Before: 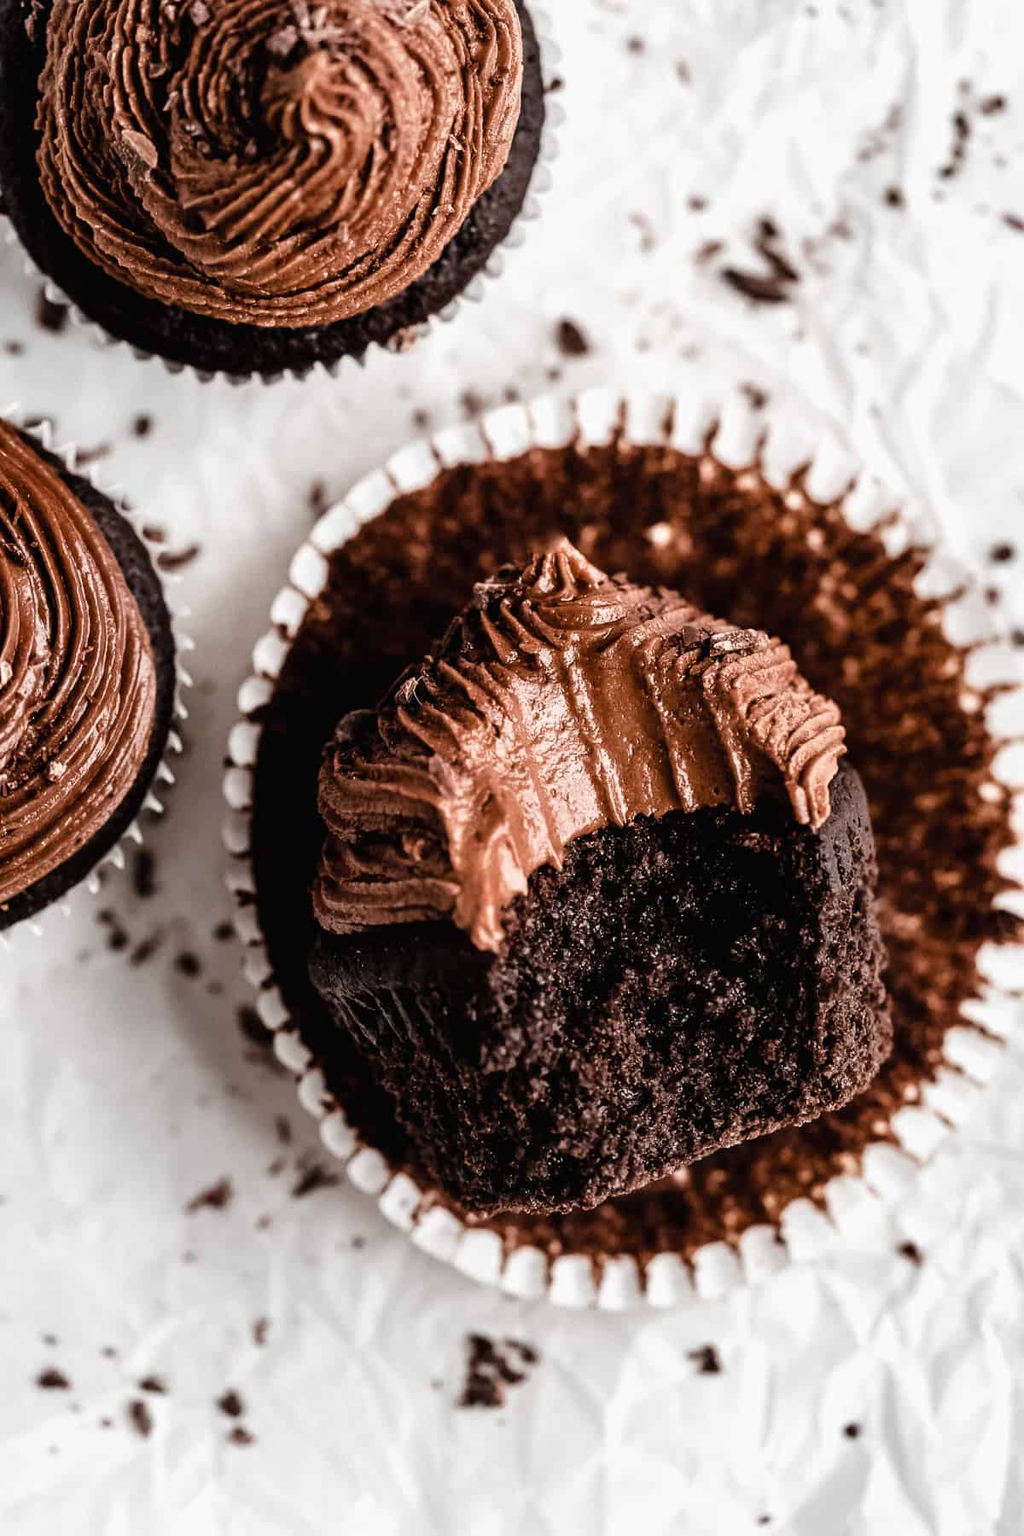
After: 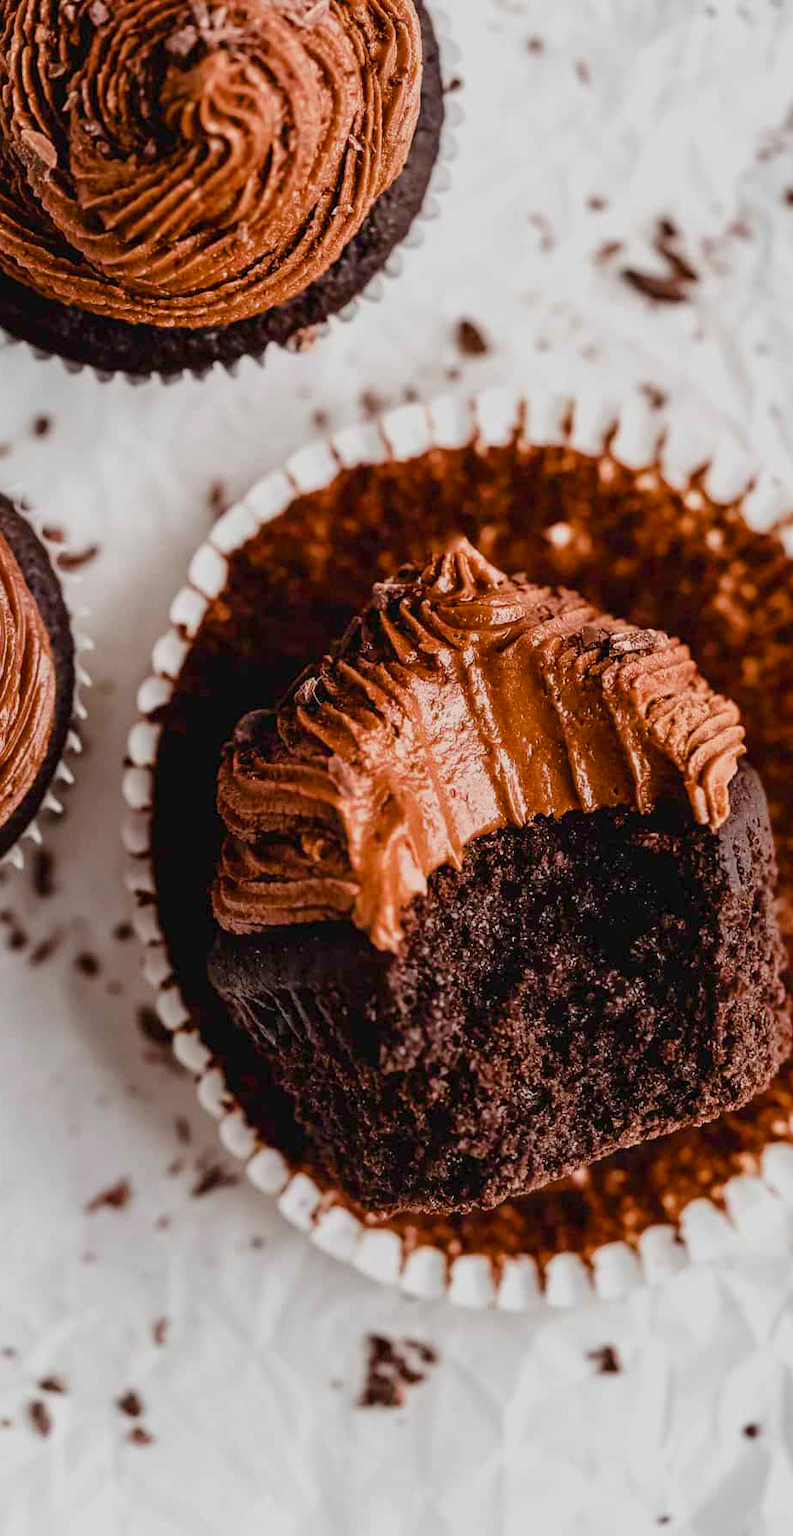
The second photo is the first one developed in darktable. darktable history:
crop: left 9.86%, right 12.619%
color balance rgb: shadows lift › chroma 1.043%, shadows lift › hue 28.01°, perceptual saturation grading › global saturation 42.271%, contrast -19.352%
